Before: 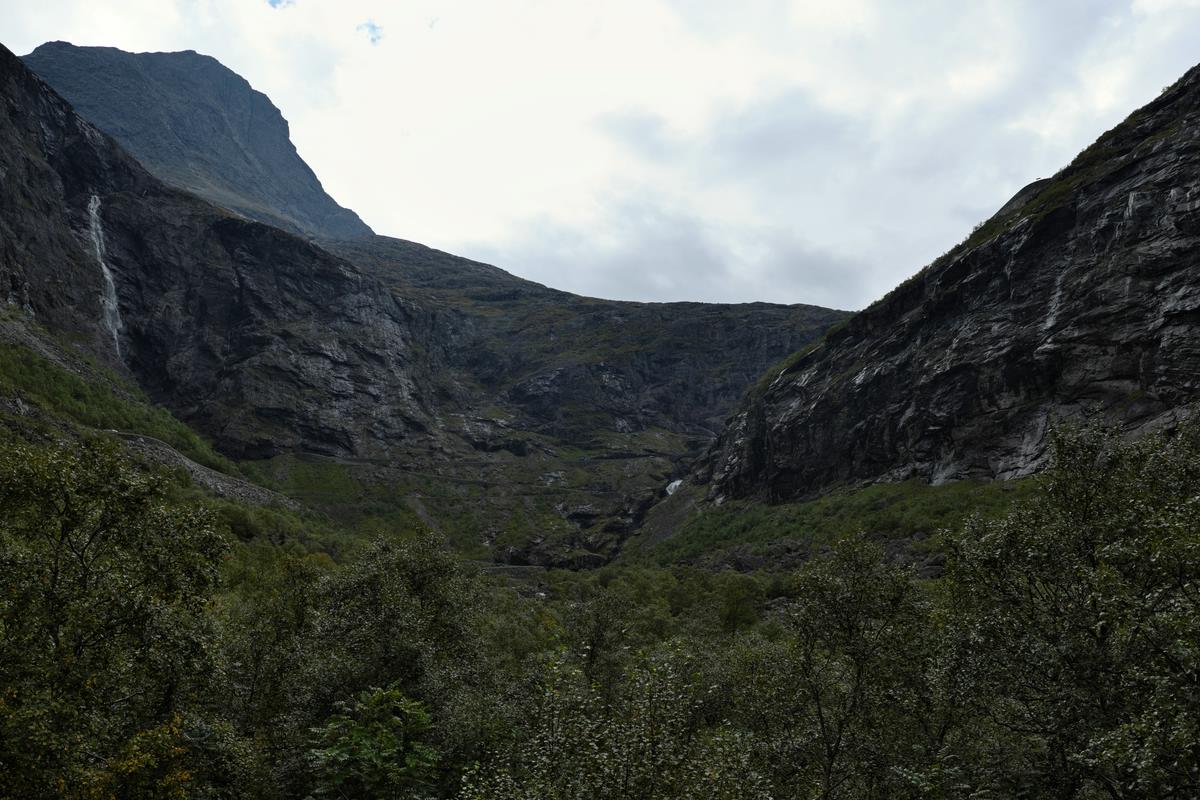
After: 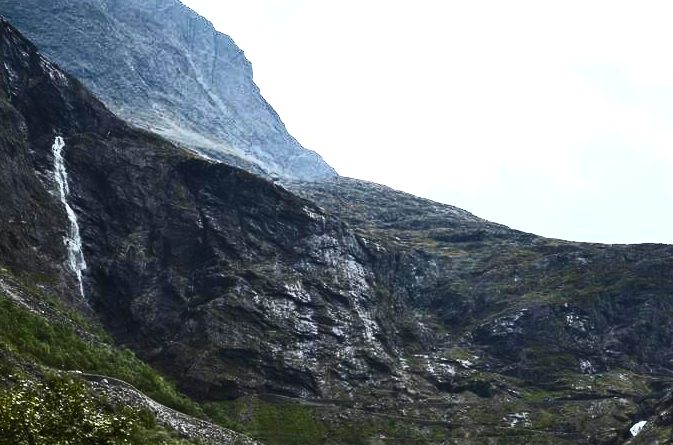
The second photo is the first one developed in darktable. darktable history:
contrast brightness saturation: contrast 0.635, brightness 0.328, saturation 0.136
exposure: black level correction 0, exposure 1.1 EV, compensate highlight preservation false
crop and rotate: left 3.02%, top 7.514%, right 40.823%, bottom 36.86%
